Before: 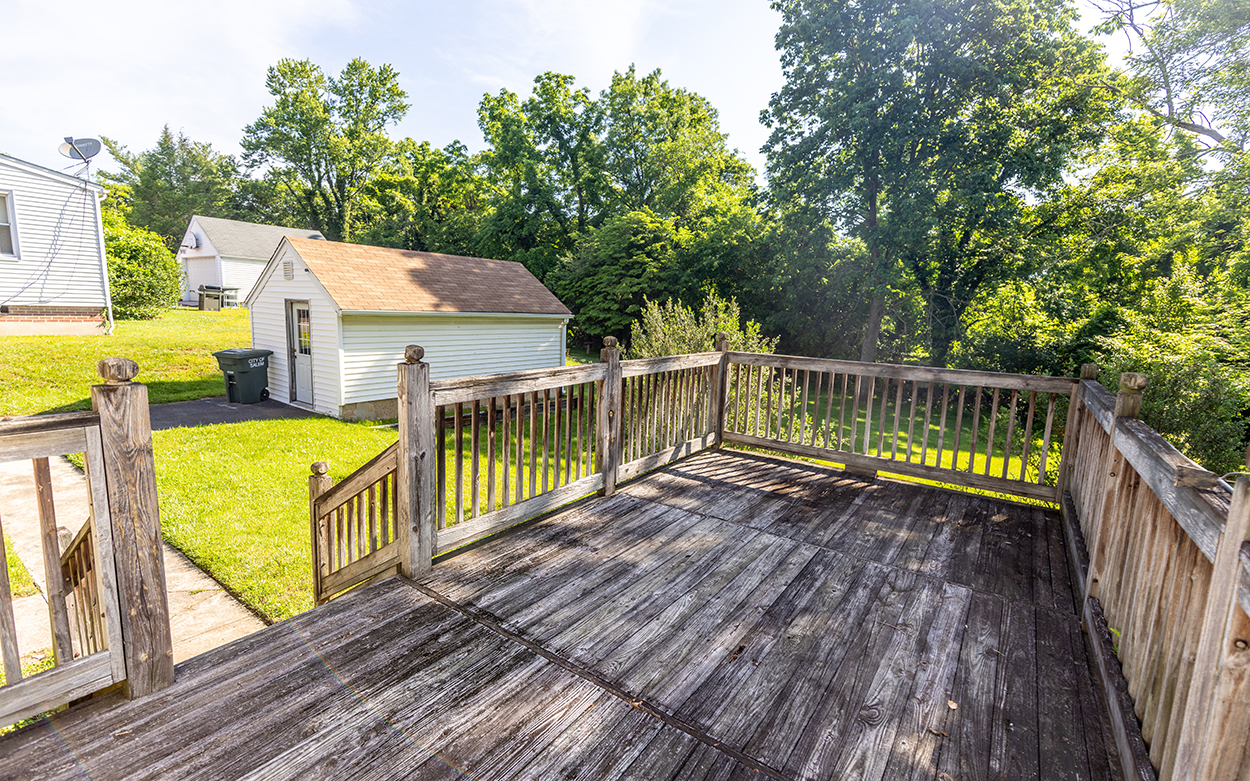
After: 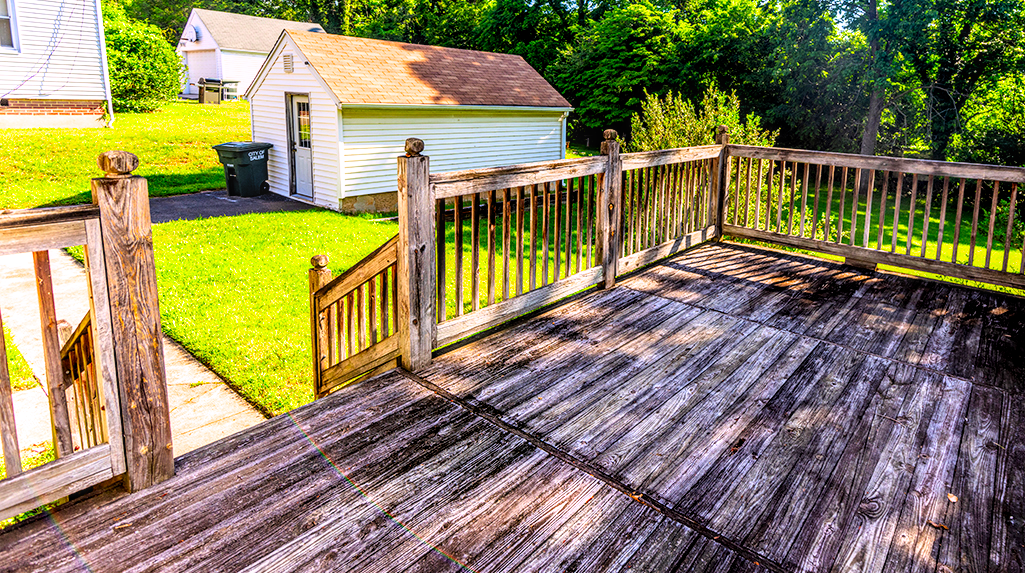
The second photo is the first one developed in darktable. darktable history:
filmic rgb: black relative exposure -5.47 EV, white relative exposure 2.5 EV, target black luminance 0%, hardness 4.5, latitude 67.06%, contrast 1.443, shadows ↔ highlights balance -3.54%
local contrast: on, module defaults
crop: top 26.632%, right 17.941%
color correction: highlights a* 1.61, highlights b* -1.68, saturation 2.45
